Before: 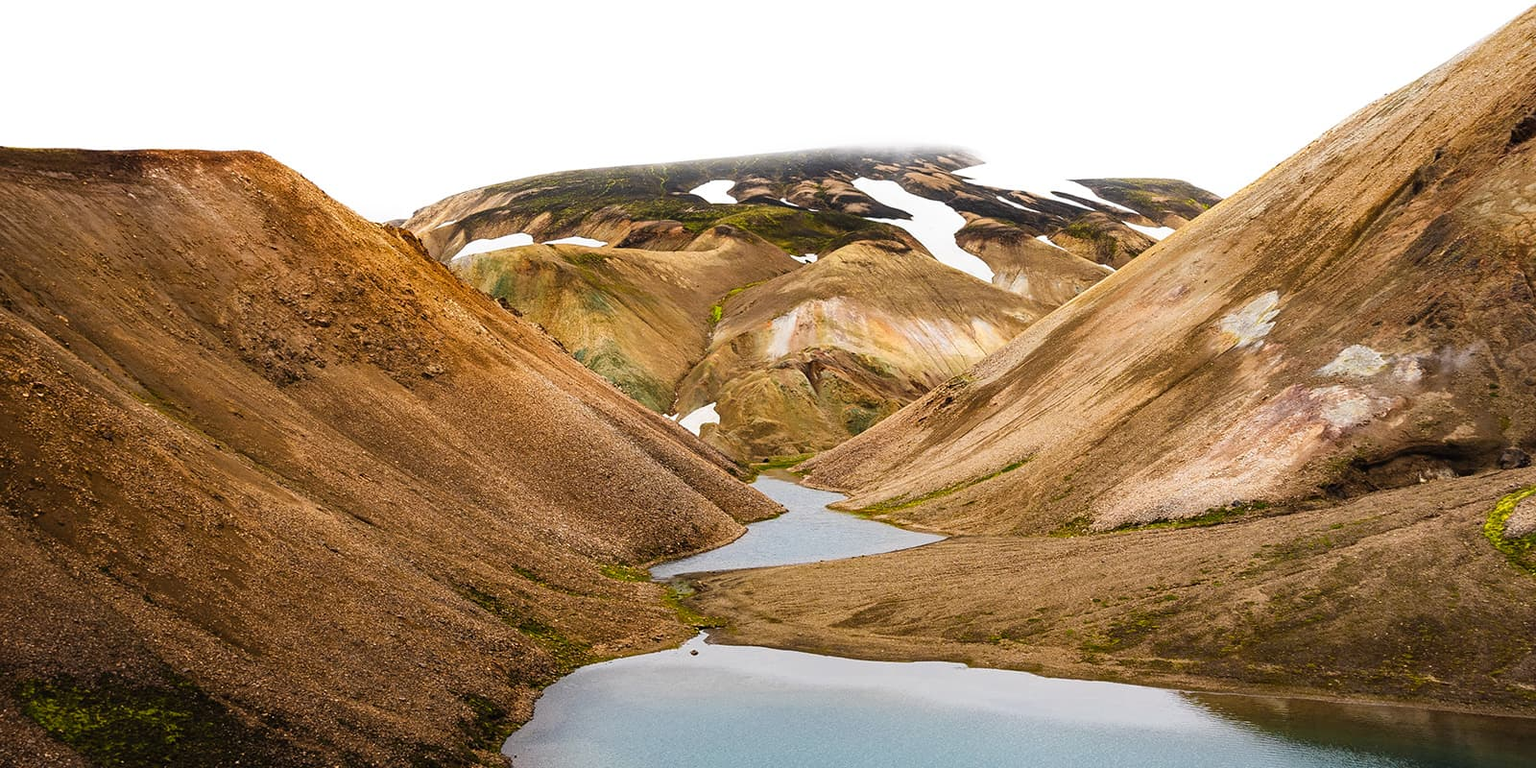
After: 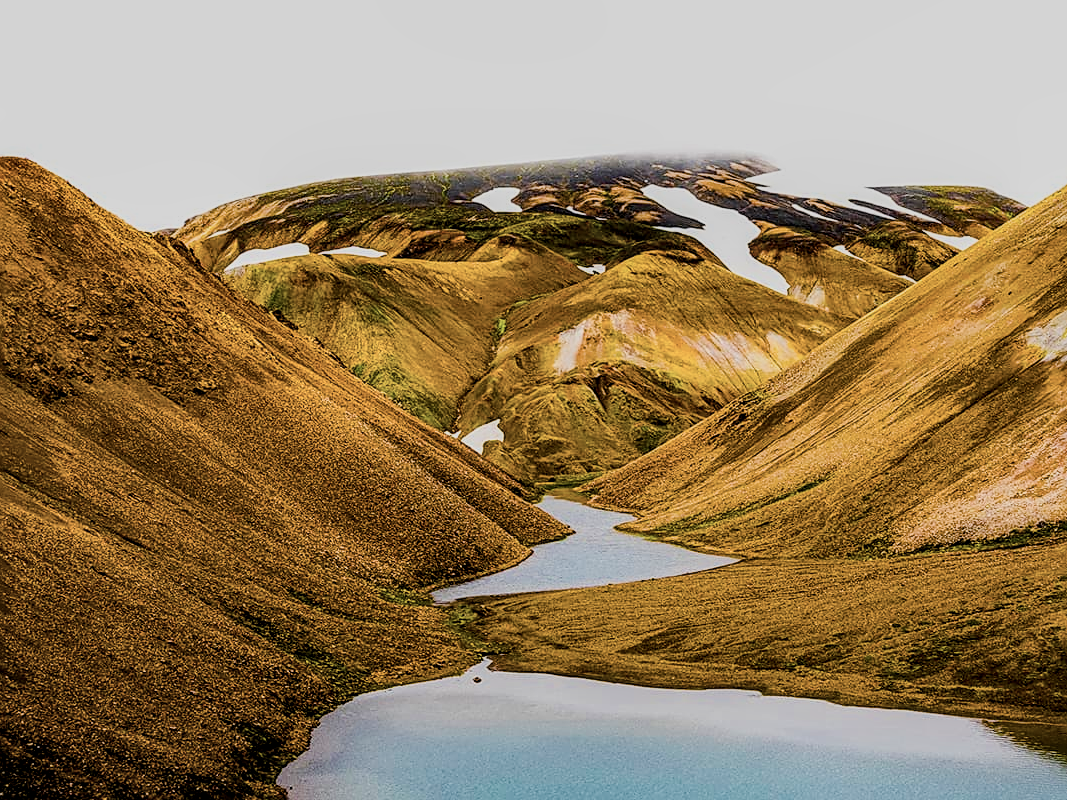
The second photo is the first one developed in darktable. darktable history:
local contrast: detail 130%
exposure: exposure -0.04 EV, compensate highlight preservation false
crop and rotate: left 15.375%, right 17.915%
sharpen: on, module defaults
contrast brightness saturation: contrast 0.058, brightness -0.014, saturation -0.239
color balance rgb: linear chroma grading › highlights 99.104%, linear chroma grading › global chroma 23.759%, perceptual saturation grading › global saturation 20%, perceptual saturation grading › highlights -25.377%, perceptual saturation grading › shadows 49.927%, saturation formula JzAzBz (2021)
filmic rgb: black relative exposure -7.65 EV, white relative exposure 4.56 EV, hardness 3.61
